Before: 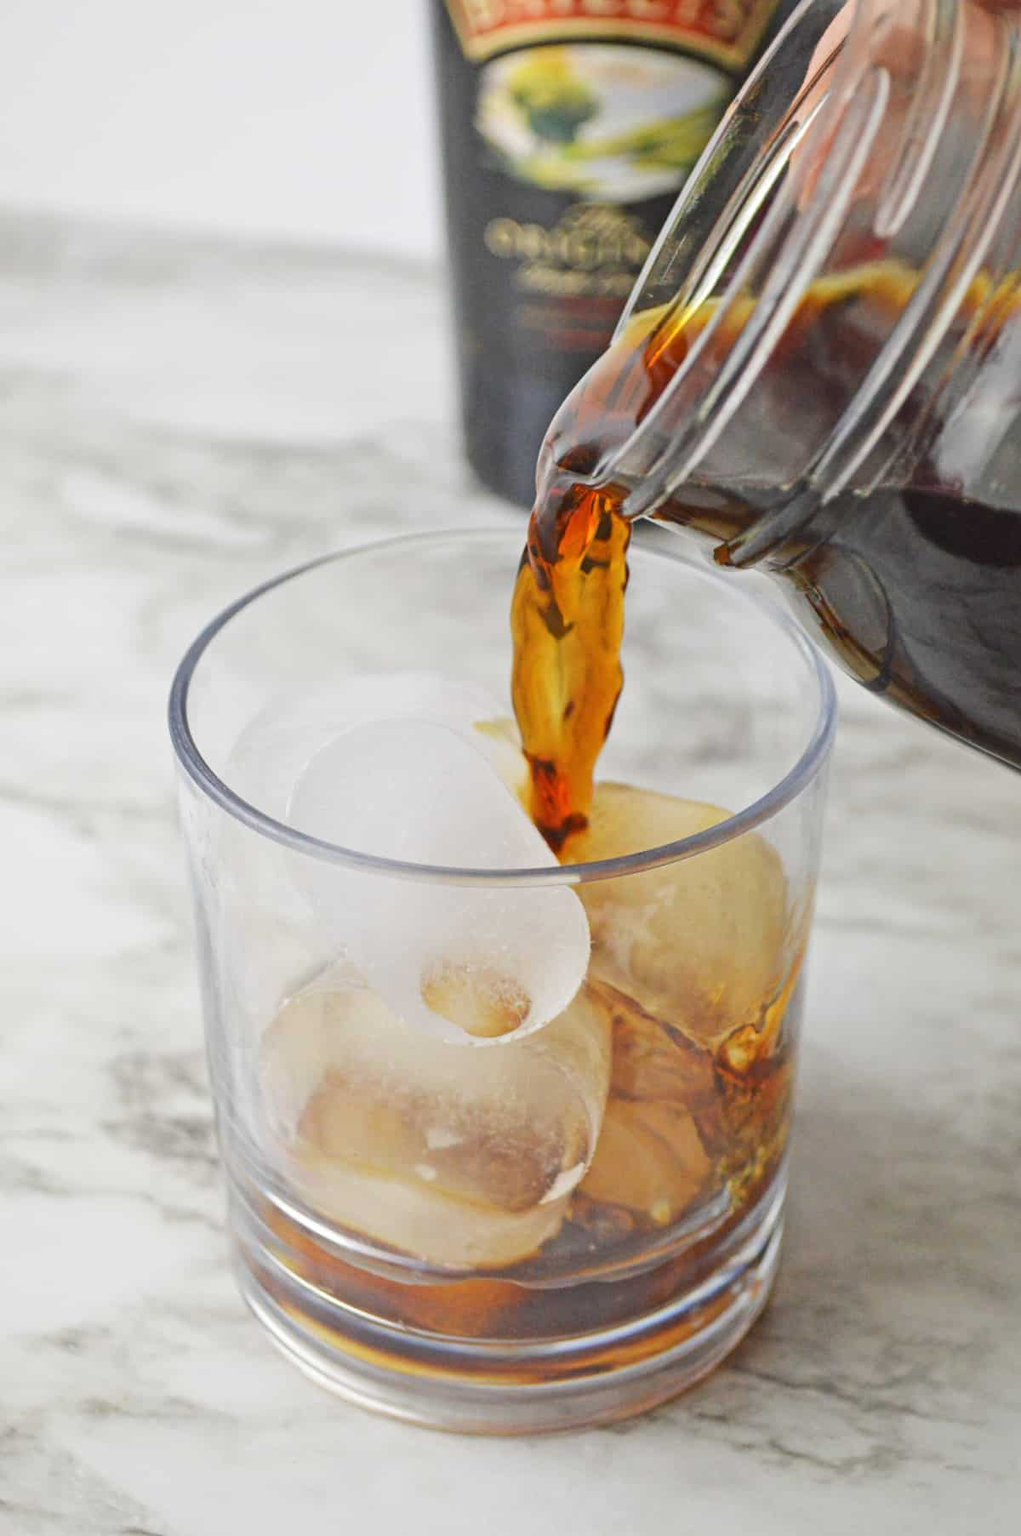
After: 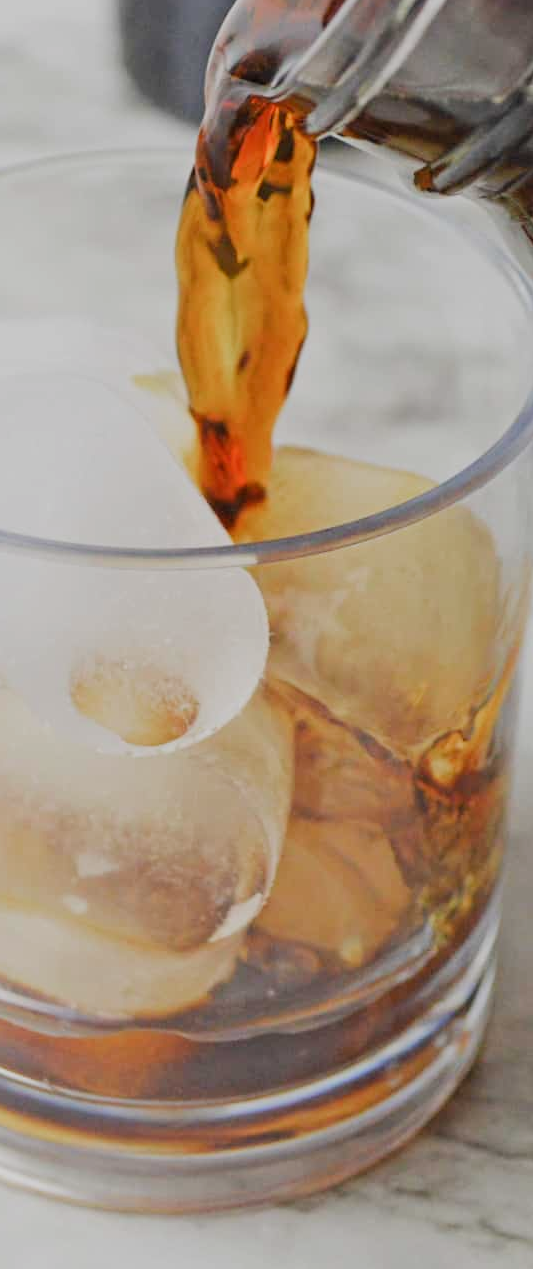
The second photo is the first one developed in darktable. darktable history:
crop: left 35.432%, top 26.233%, right 20.145%, bottom 3.432%
filmic rgb: middle gray luminance 18.42%, black relative exposure -11.25 EV, white relative exposure 3.75 EV, threshold 6 EV, target black luminance 0%, hardness 5.87, latitude 57.4%, contrast 0.963, shadows ↔ highlights balance 49.98%, add noise in highlights 0, preserve chrominance luminance Y, color science v3 (2019), use custom middle-gray values true, iterations of high-quality reconstruction 0, contrast in highlights soft, enable highlight reconstruction true
